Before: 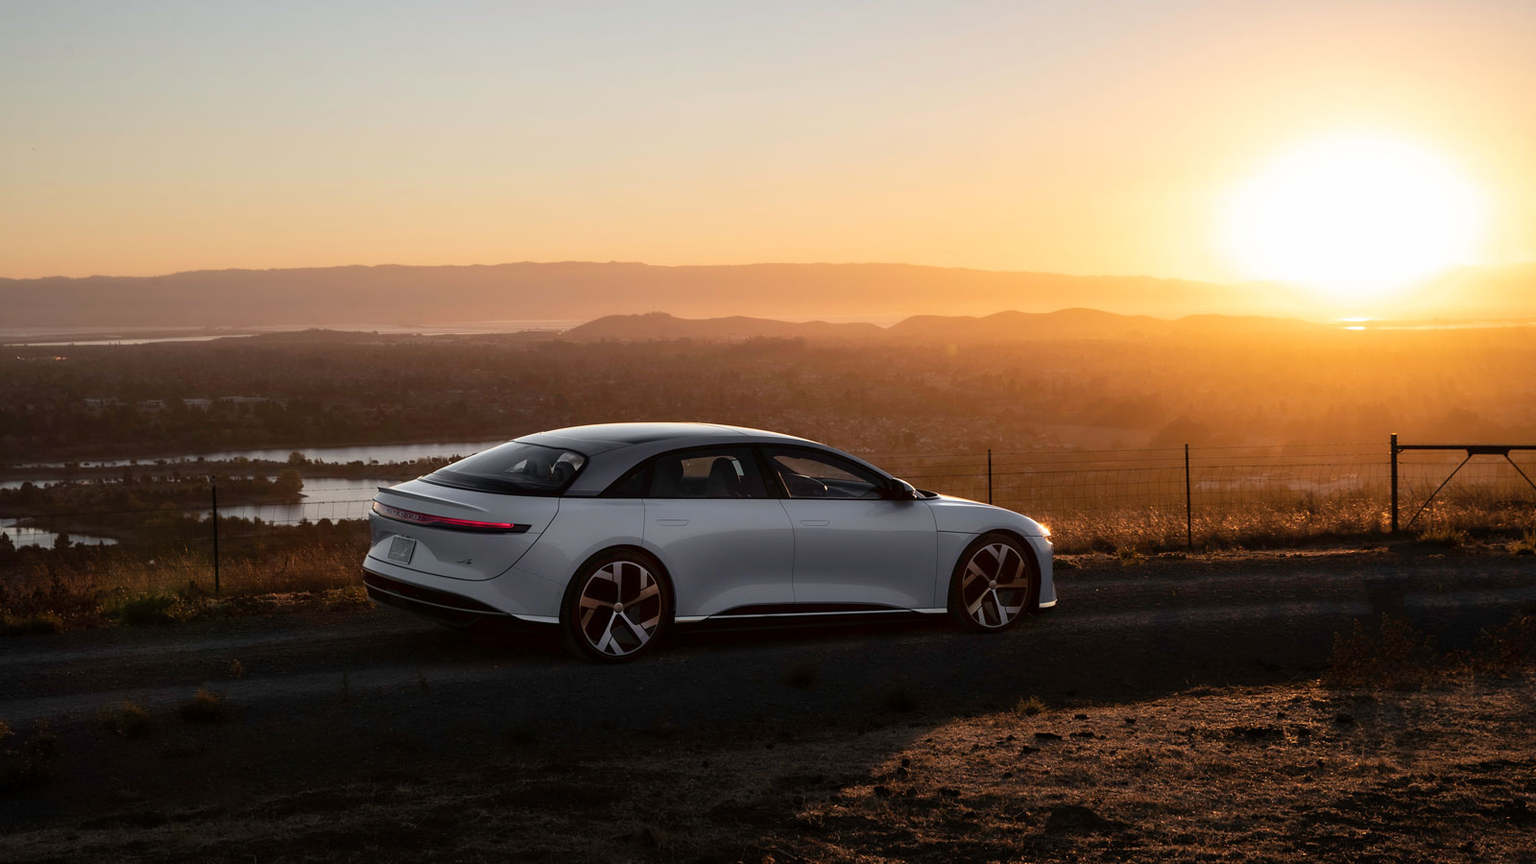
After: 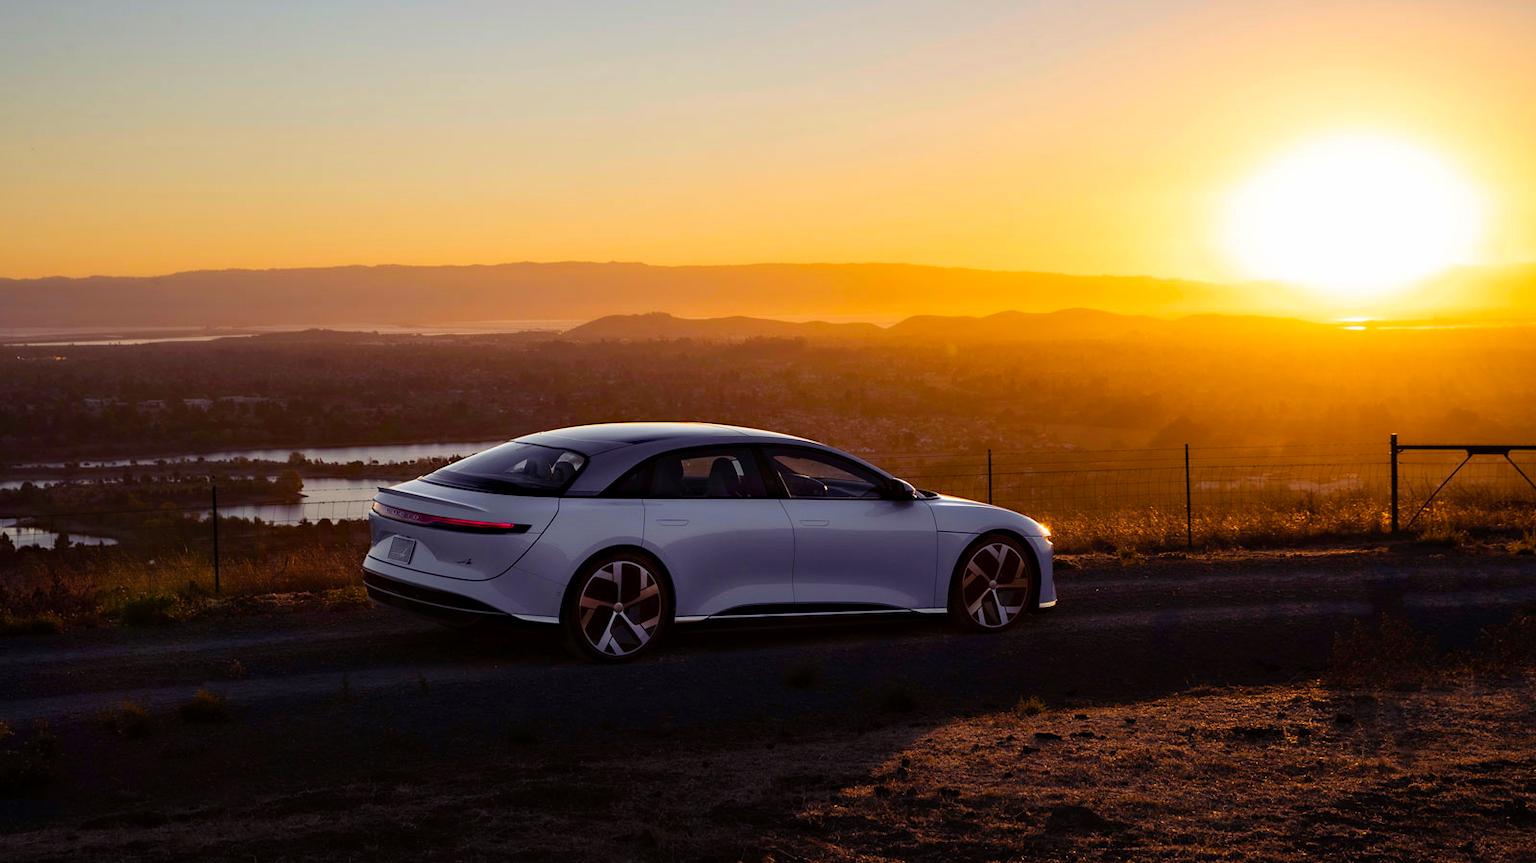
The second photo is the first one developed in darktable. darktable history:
crop: bottom 0.058%
haze removal: compatibility mode true, adaptive false
color balance rgb: shadows lift › luminance -21.246%, shadows lift › chroma 8.995%, shadows lift › hue 282.63°, perceptual saturation grading › global saturation 19.857%, global vibrance 34.6%
